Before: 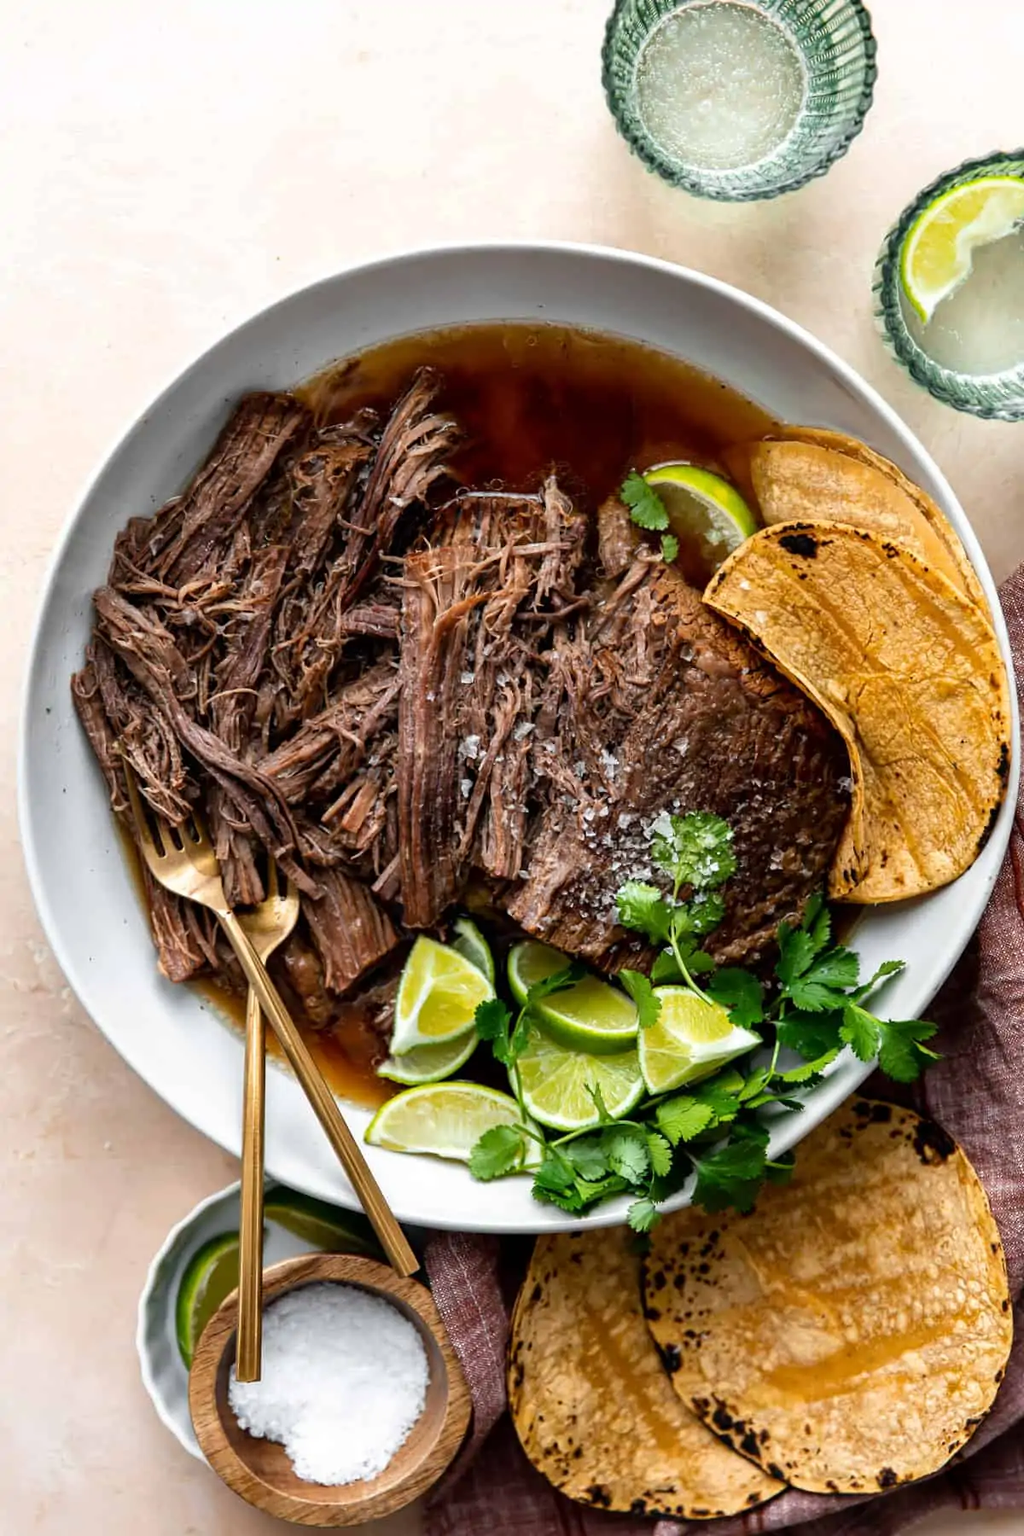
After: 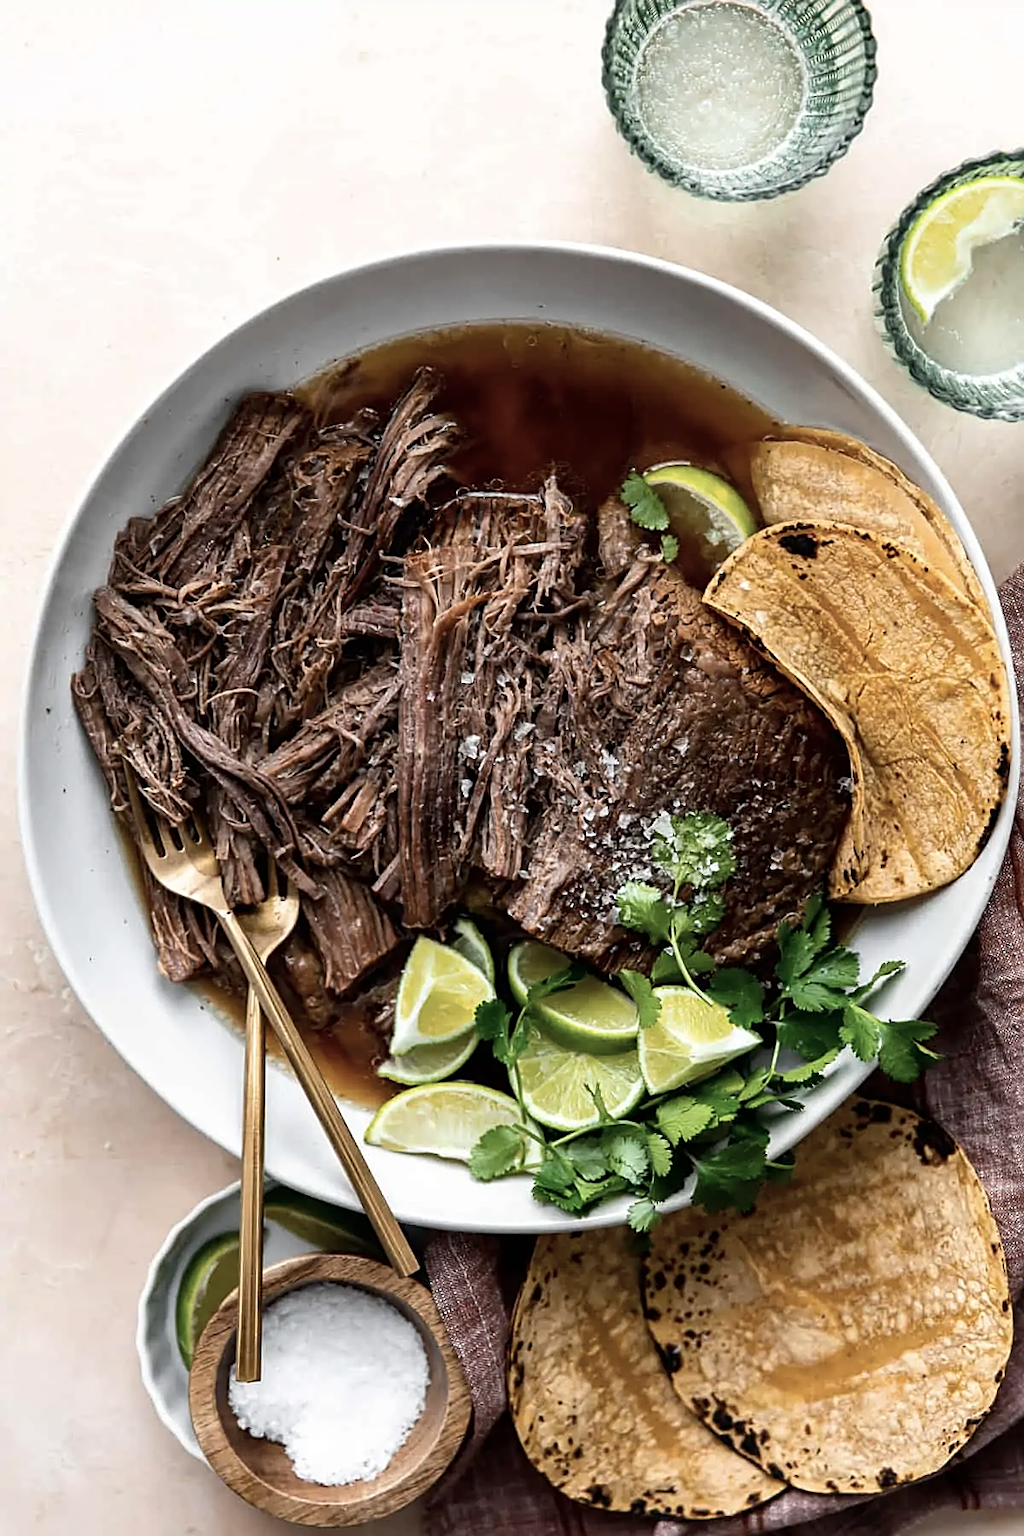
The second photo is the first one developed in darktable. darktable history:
sharpen: on, module defaults
contrast brightness saturation: contrast 0.1, saturation -0.3
